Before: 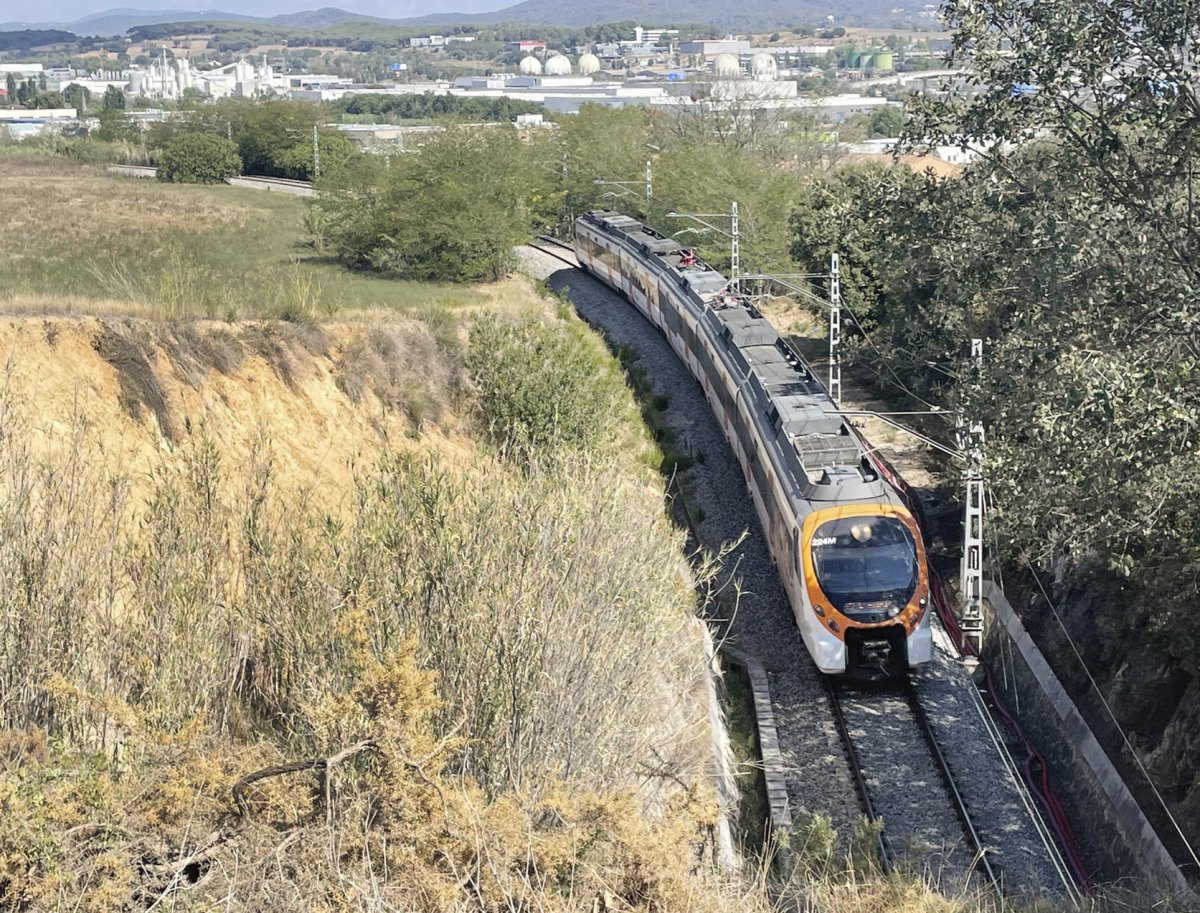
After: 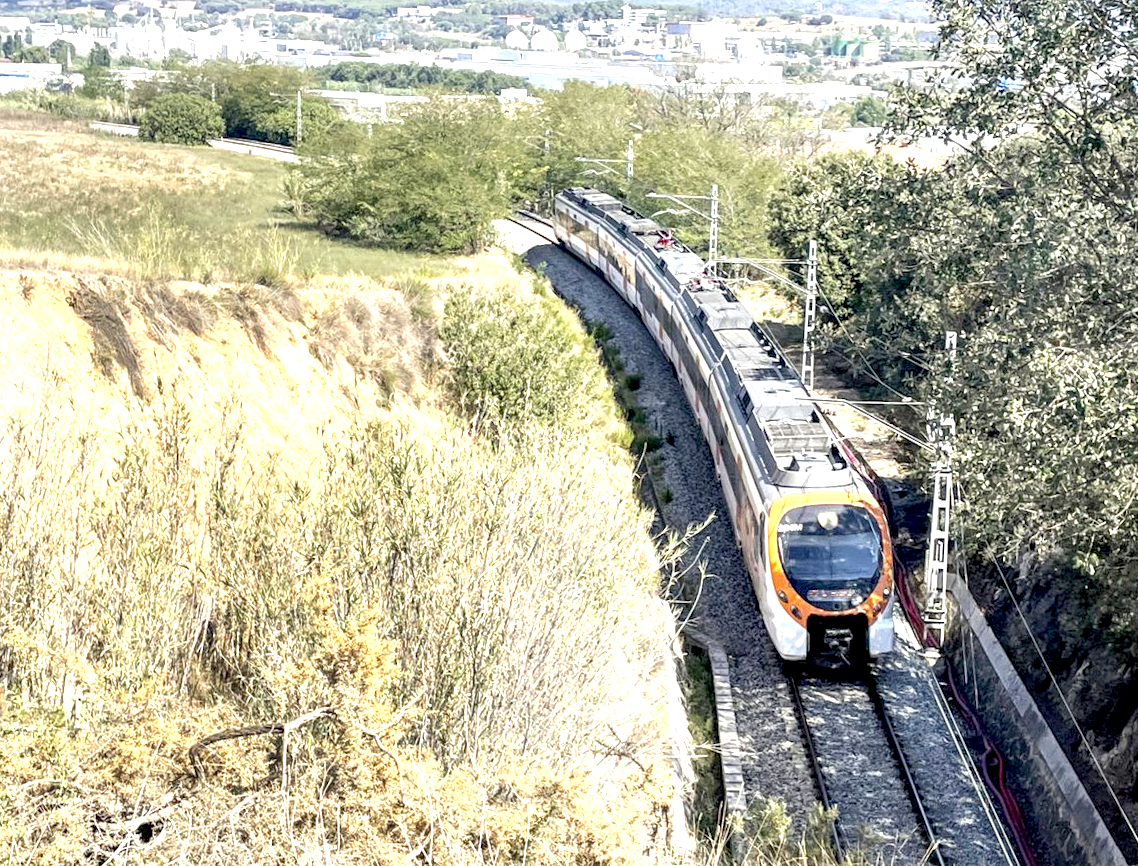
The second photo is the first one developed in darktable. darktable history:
exposure: black level correction 0.011, exposure 1.078 EV, compensate exposure bias true, compensate highlight preservation false
local contrast: detail 130%
crop and rotate: angle -2.38°
tone equalizer: edges refinement/feathering 500, mask exposure compensation -1.57 EV, preserve details no
